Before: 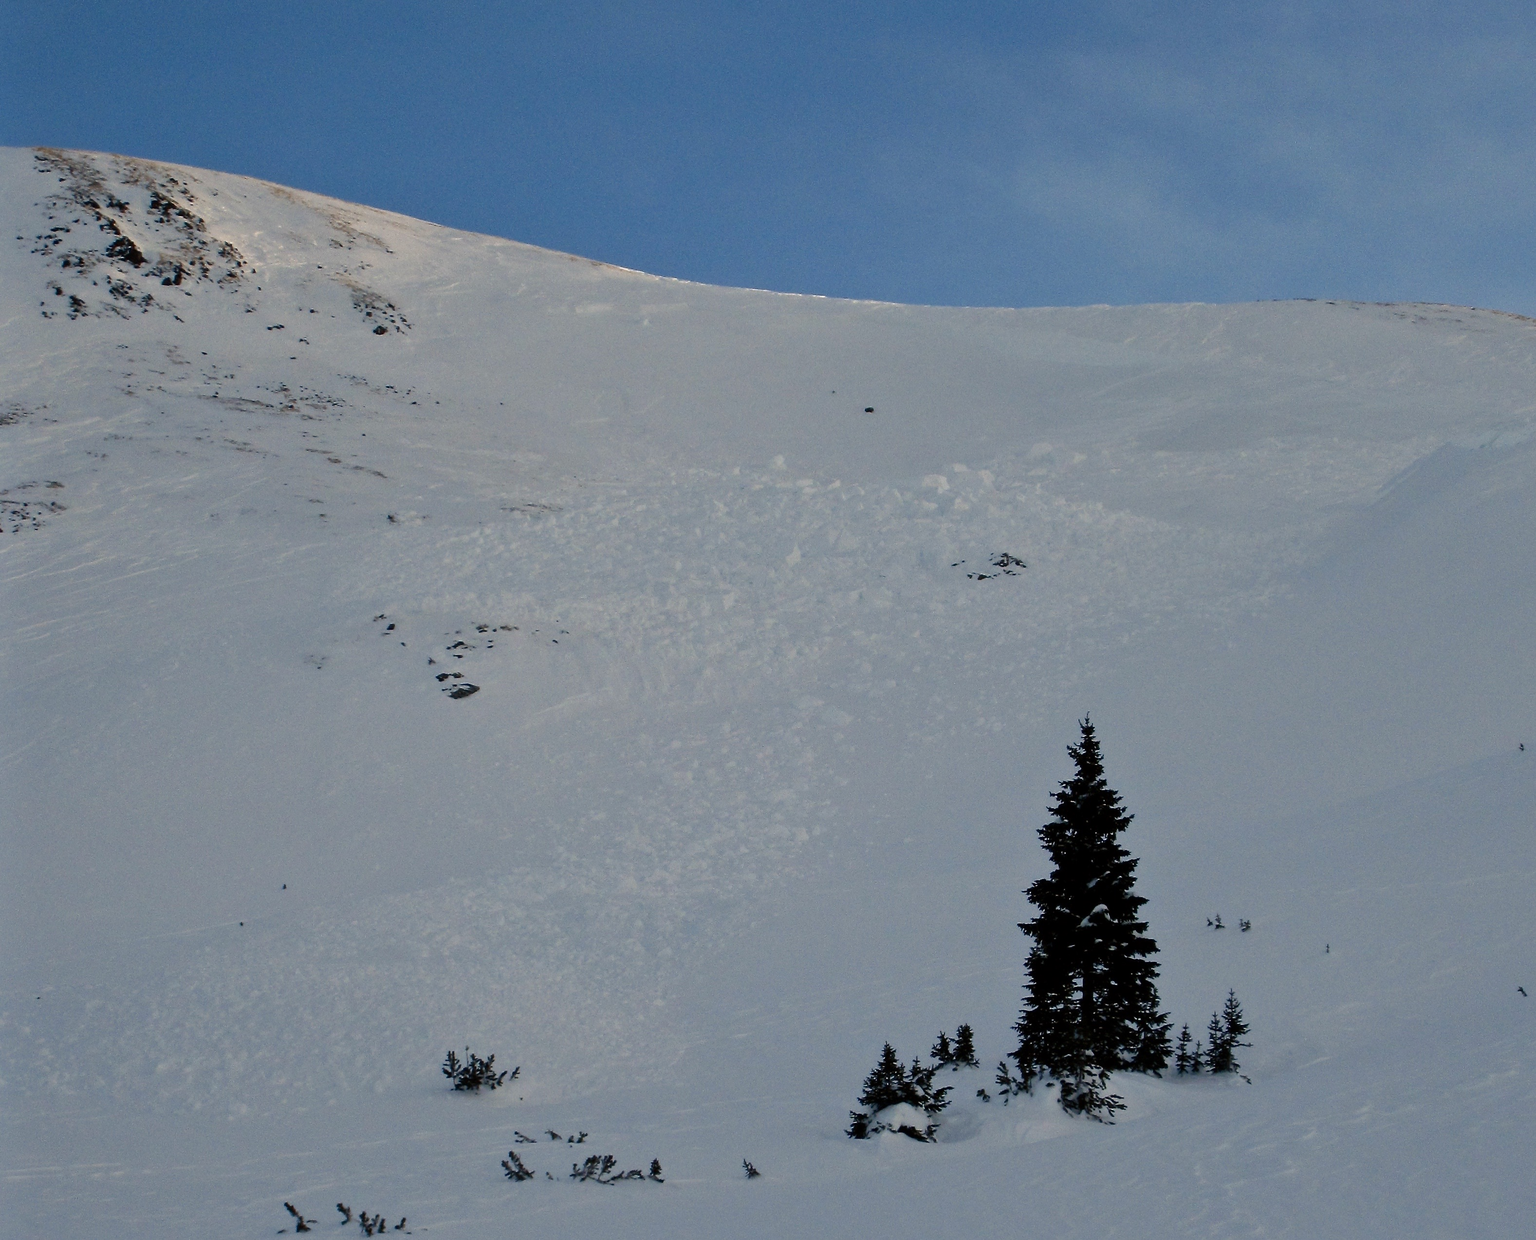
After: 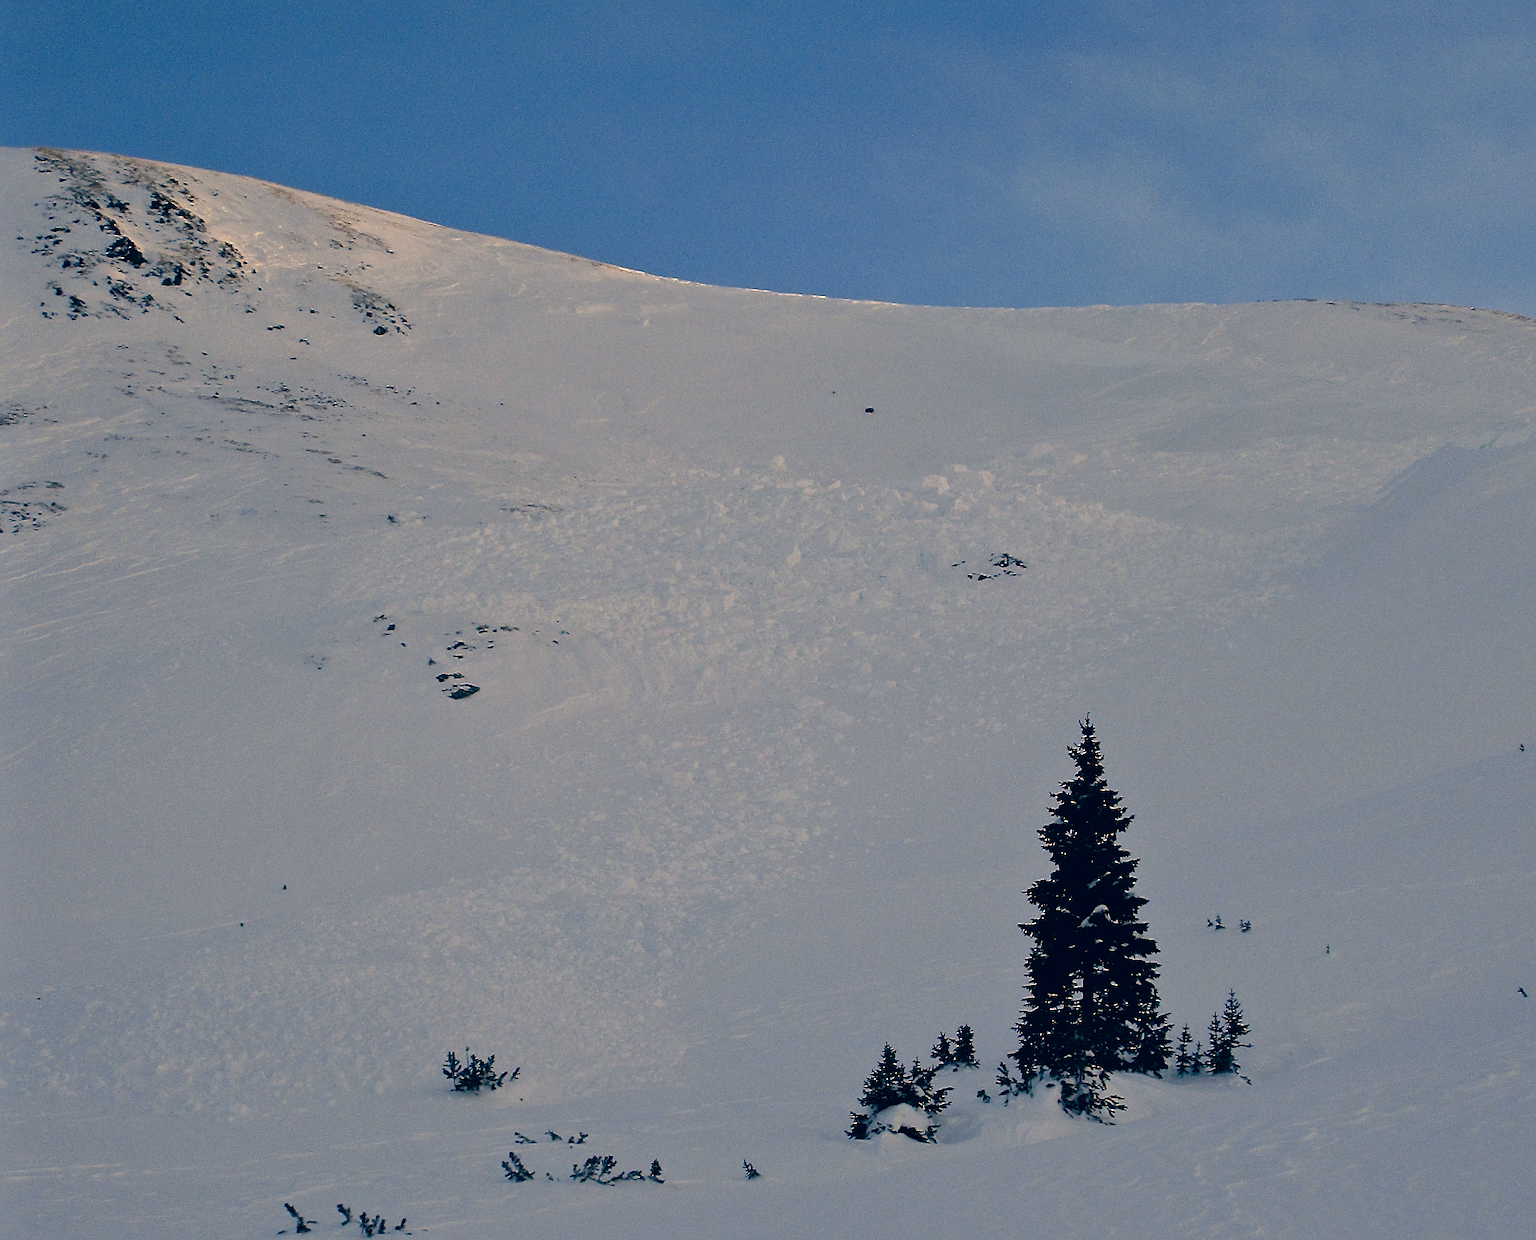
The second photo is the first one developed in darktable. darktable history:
sharpen: radius 2.767
color correction: highlights a* 10.32, highlights b* 14.66, shadows a* -9.59, shadows b* -15.02
